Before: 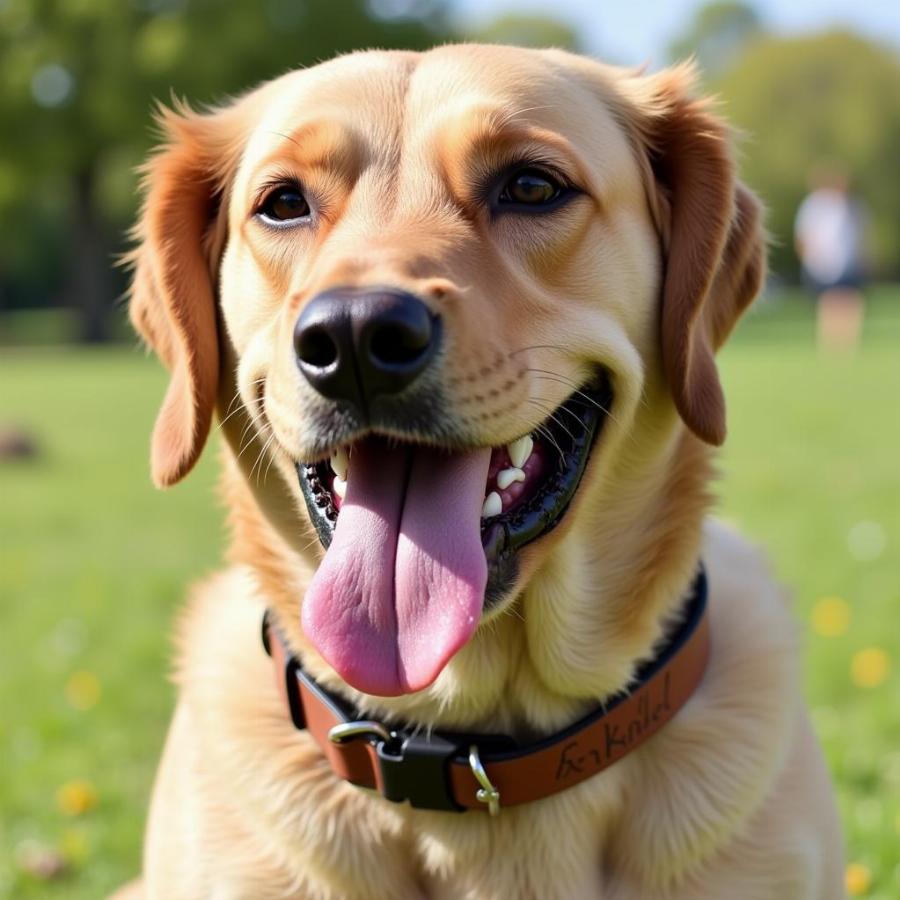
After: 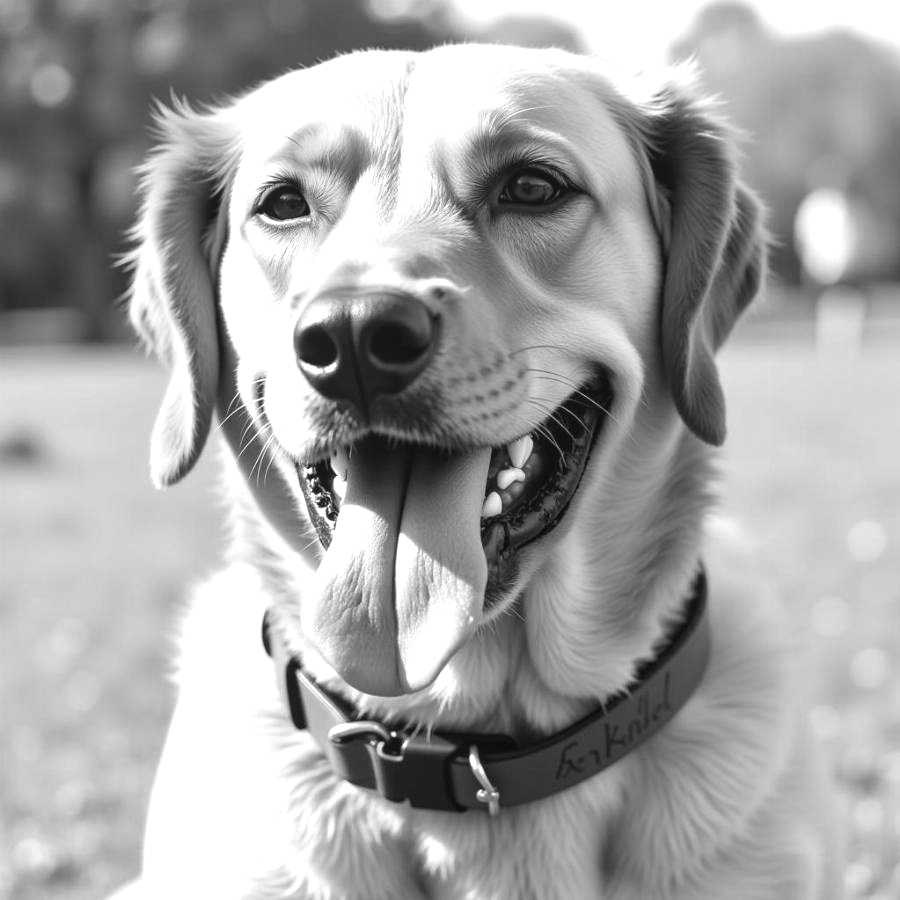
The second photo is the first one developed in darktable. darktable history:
exposure: black level correction 0, exposure 0.889 EV, compensate exposure bias true, compensate highlight preservation false
color calibration: output gray [0.21, 0.42, 0.37, 0], x 0.37, y 0.382, temperature 4315.06 K
local contrast: detail 109%
